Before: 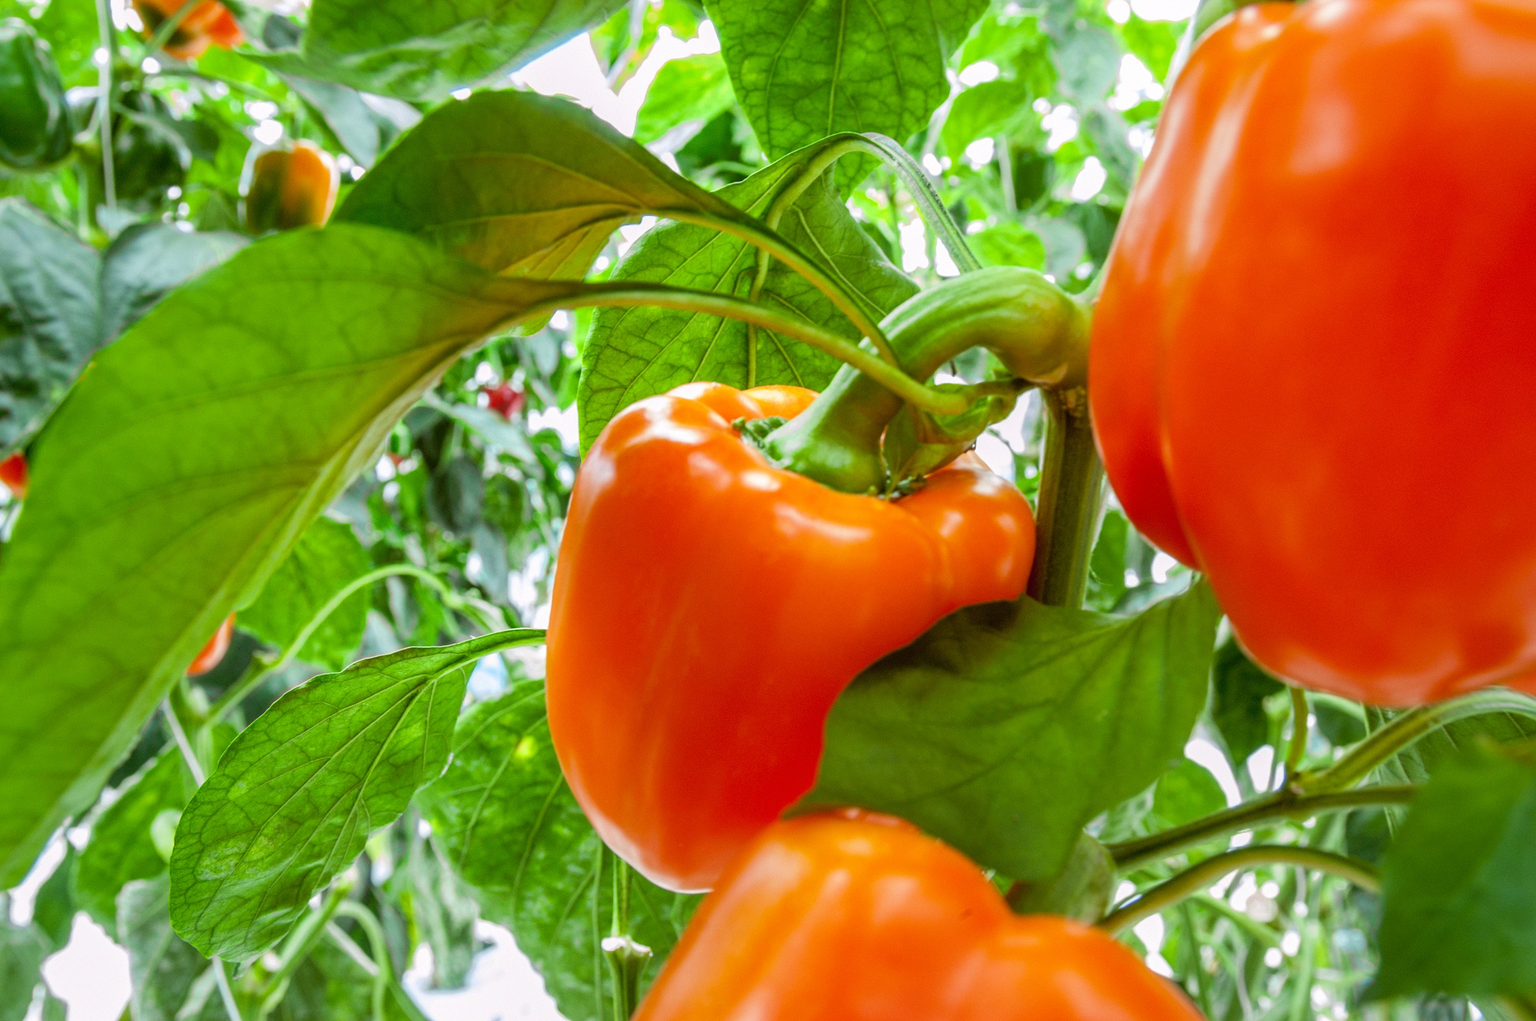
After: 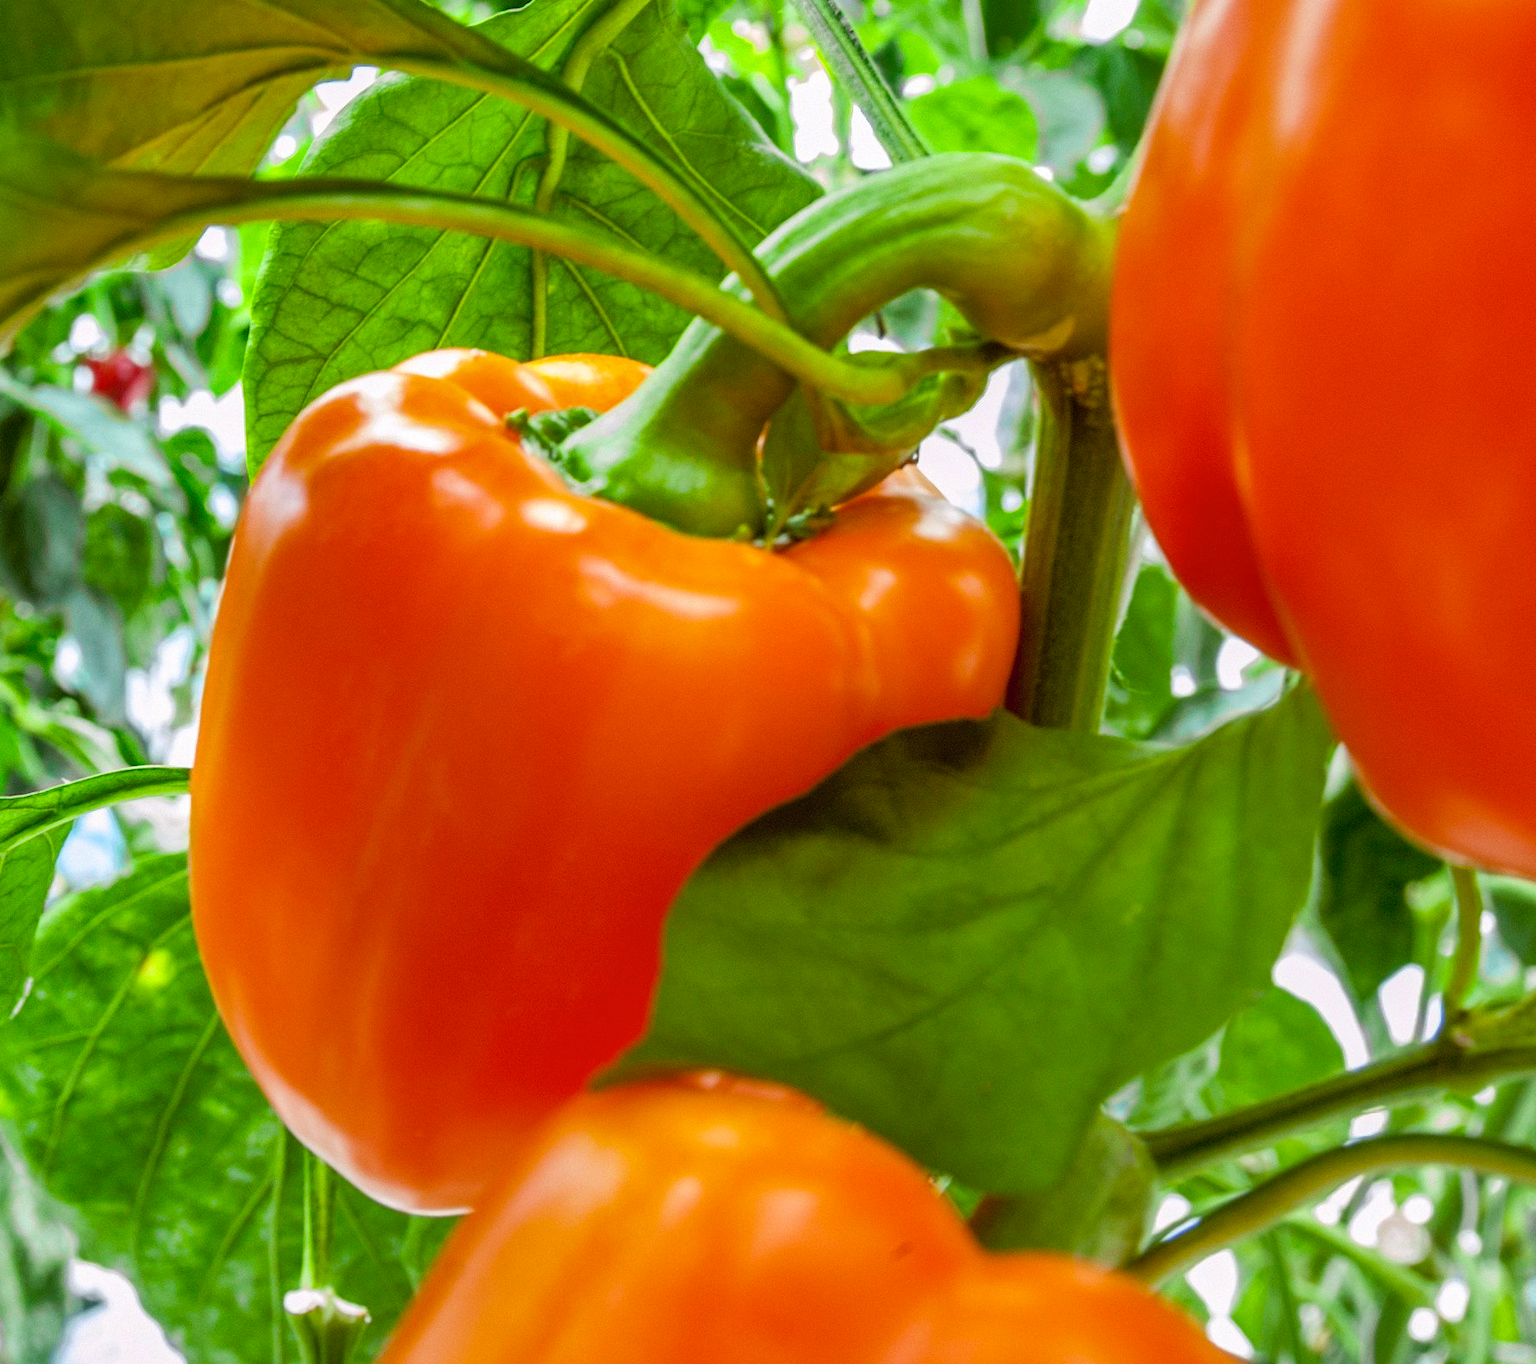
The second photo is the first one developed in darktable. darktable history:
crop and rotate: left 28.281%, top 17.333%, right 12.714%, bottom 3.843%
color balance rgb: linear chroma grading › global chroma 8.859%, perceptual saturation grading › global saturation 0.44%, global vibrance 20%
shadows and highlights: soften with gaussian
